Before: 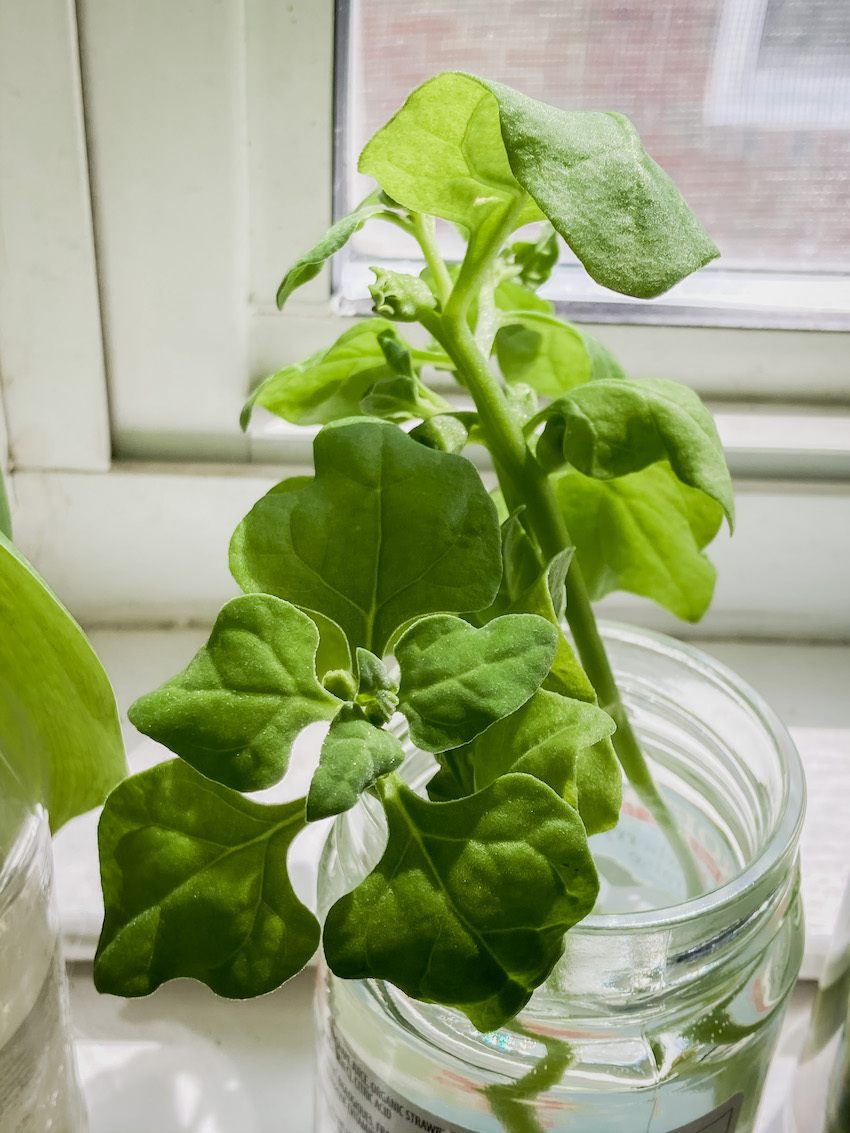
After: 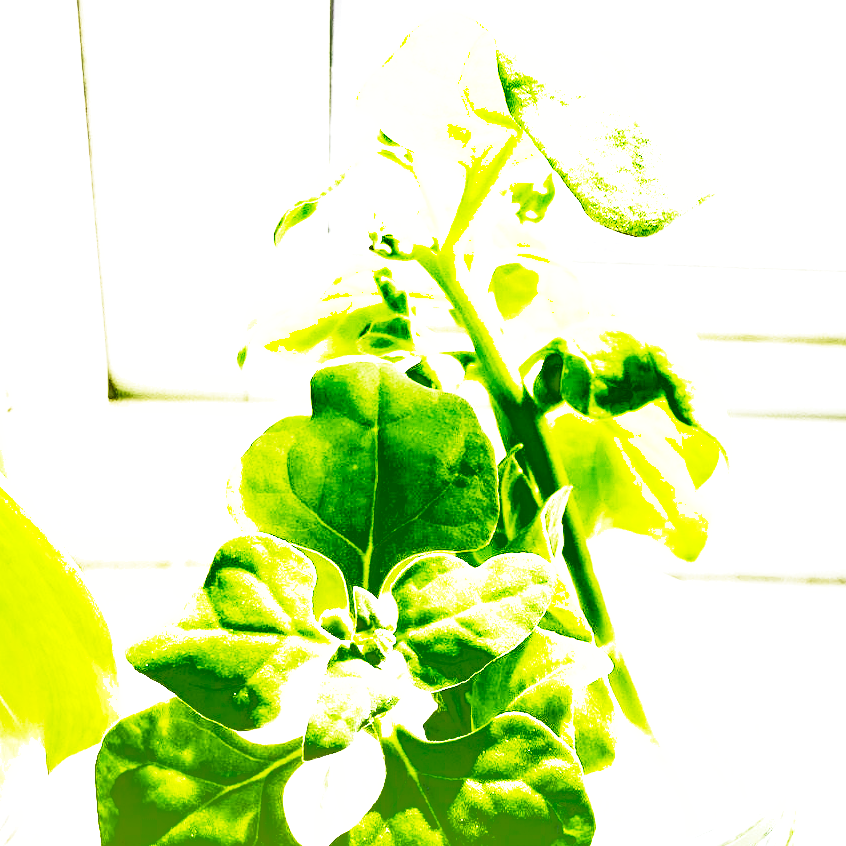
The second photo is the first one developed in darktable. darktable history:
shadows and highlights: shadows 25, highlights -70
base curve: curves: ch0 [(0, 0) (0.495, 0.917) (1, 1)], preserve colors none
crop: left 0.387%, top 5.469%, bottom 19.809%
exposure: black level correction 0.001, exposure 2 EV, compensate highlight preservation false
